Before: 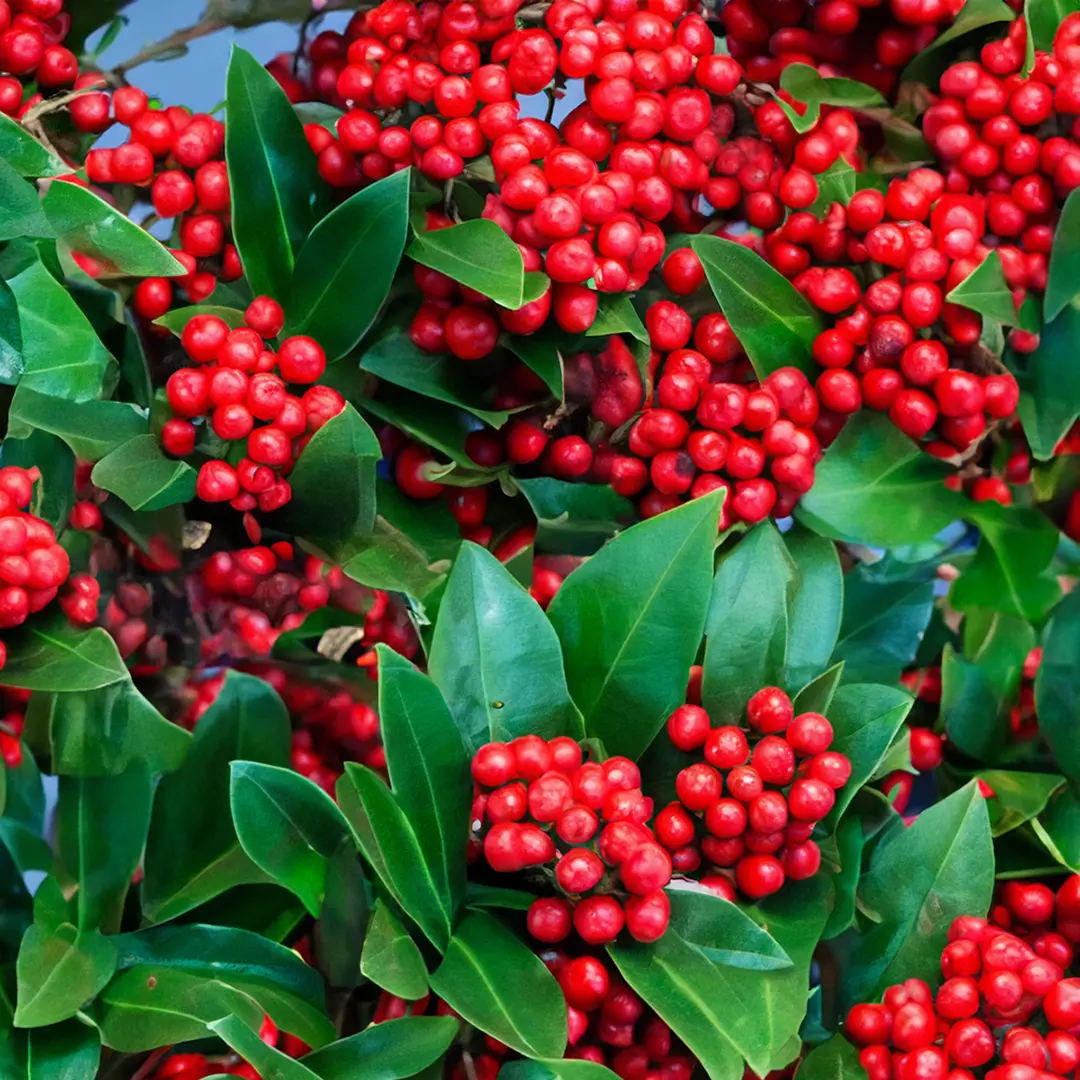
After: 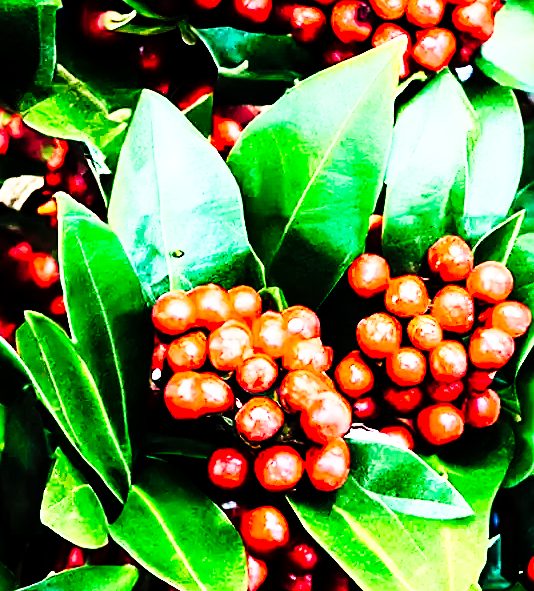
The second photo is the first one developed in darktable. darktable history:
tone curve: curves: ch0 [(0, 0) (0.003, 0.005) (0.011, 0.008) (0.025, 0.01) (0.044, 0.014) (0.069, 0.017) (0.1, 0.022) (0.136, 0.028) (0.177, 0.037) (0.224, 0.049) (0.277, 0.091) (0.335, 0.168) (0.399, 0.292) (0.468, 0.463) (0.543, 0.637) (0.623, 0.792) (0.709, 0.903) (0.801, 0.963) (0.898, 0.985) (1, 1)], preserve colors none
crop: left 29.672%, top 41.786%, right 20.851%, bottom 3.487%
sharpen: on, module defaults
rgb curve: curves: ch0 [(0, 0) (0.21, 0.15) (0.24, 0.21) (0.5, 0.75) (0.75, 0.96) (0.89, 0.99) (1, 1)]; ch1 [(0, 0.02) (0.21, 0.13) (0.25, 0.2) (0.5, 0.67) (0.75, 0.9) (0.89, 0.97) (1, 1)]; ch2 [(0, 0.02) (0.21, 0.13) (0.25, 0.2) (0.5, 0.67) (0.75, 0.9) (0.89, 0.97) (1, 1)], compensate middle gray true
local contrast: highlights 100%, shadows 100%, detail 120%, midtone range 0.2
